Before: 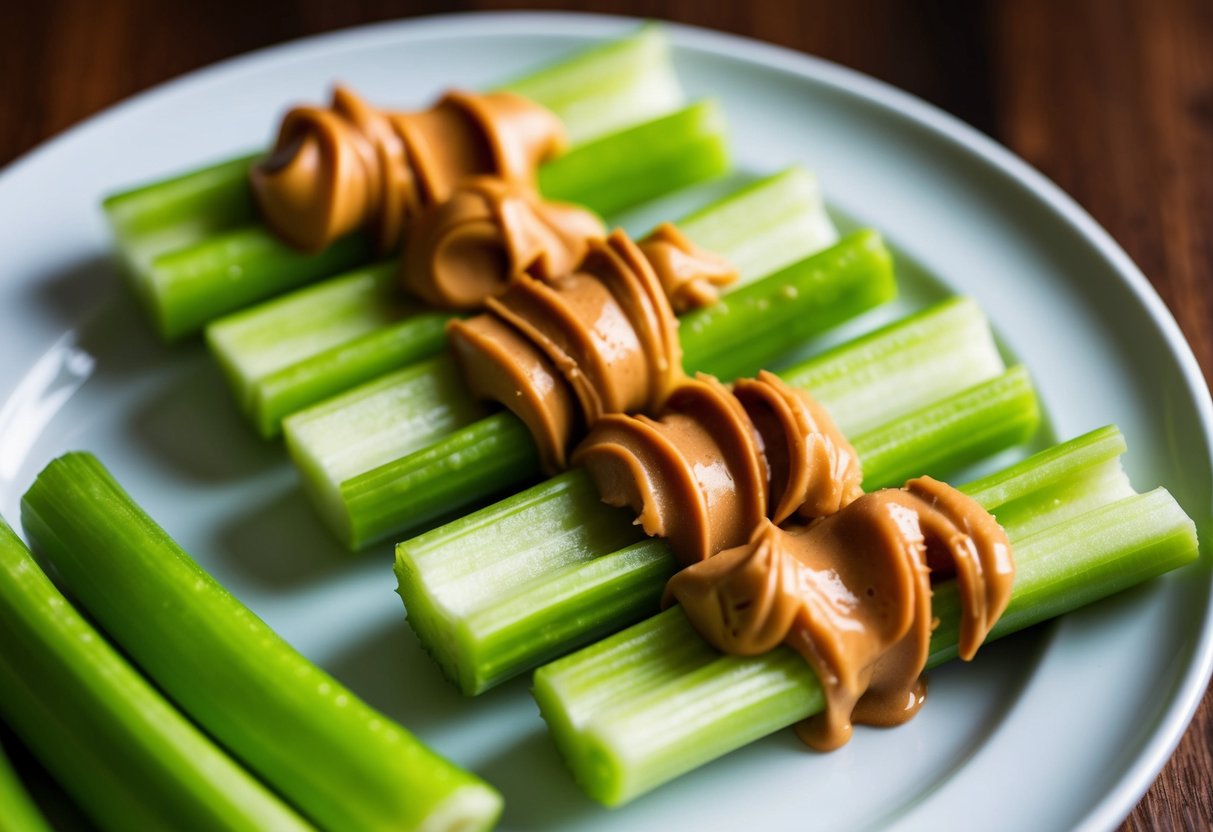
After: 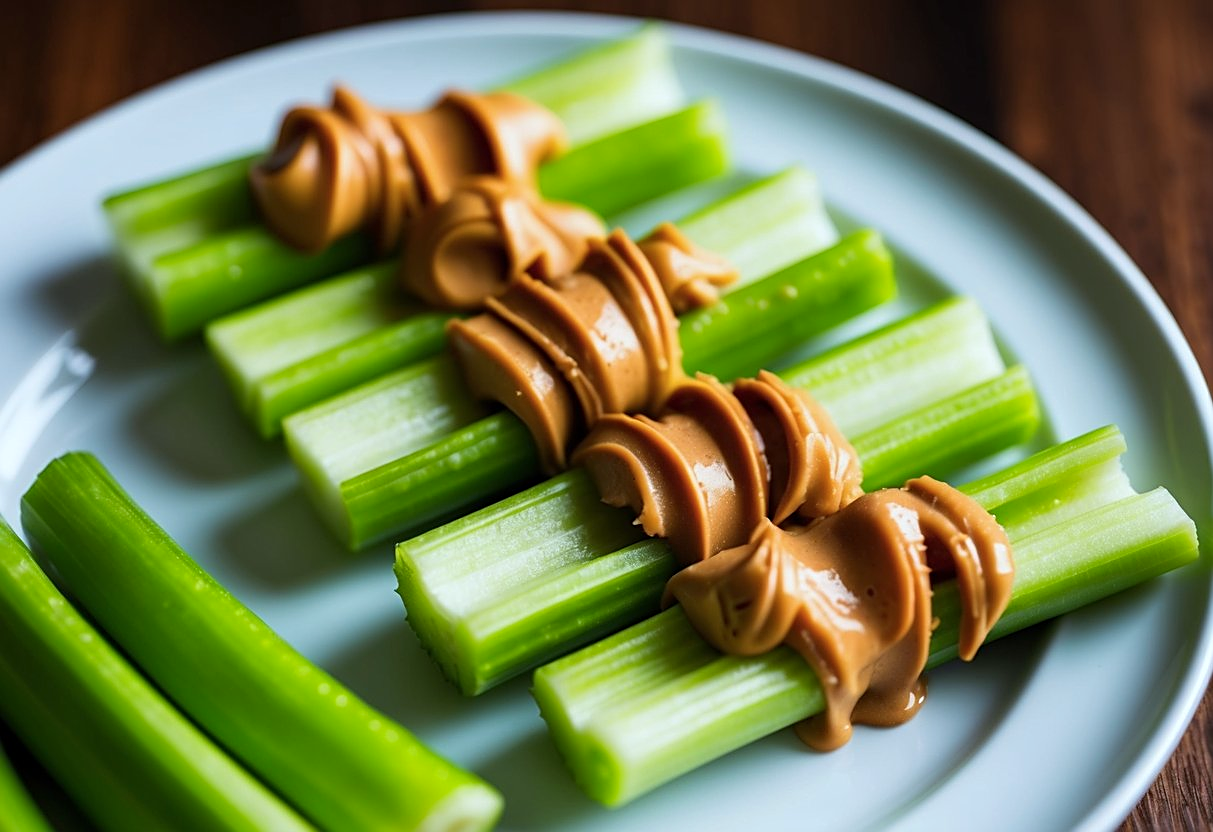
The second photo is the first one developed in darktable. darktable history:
sharpen: on, module defaults
color calibration: output R [1.003, 0.027, -0.041, 0], output G [-0.018, 1.043, -0.038, 0], output B [0.071, -0.086, 1.017, 0], illuminant as shot in camera, x 0.359, y 0.362, temperature 4570.54 K
